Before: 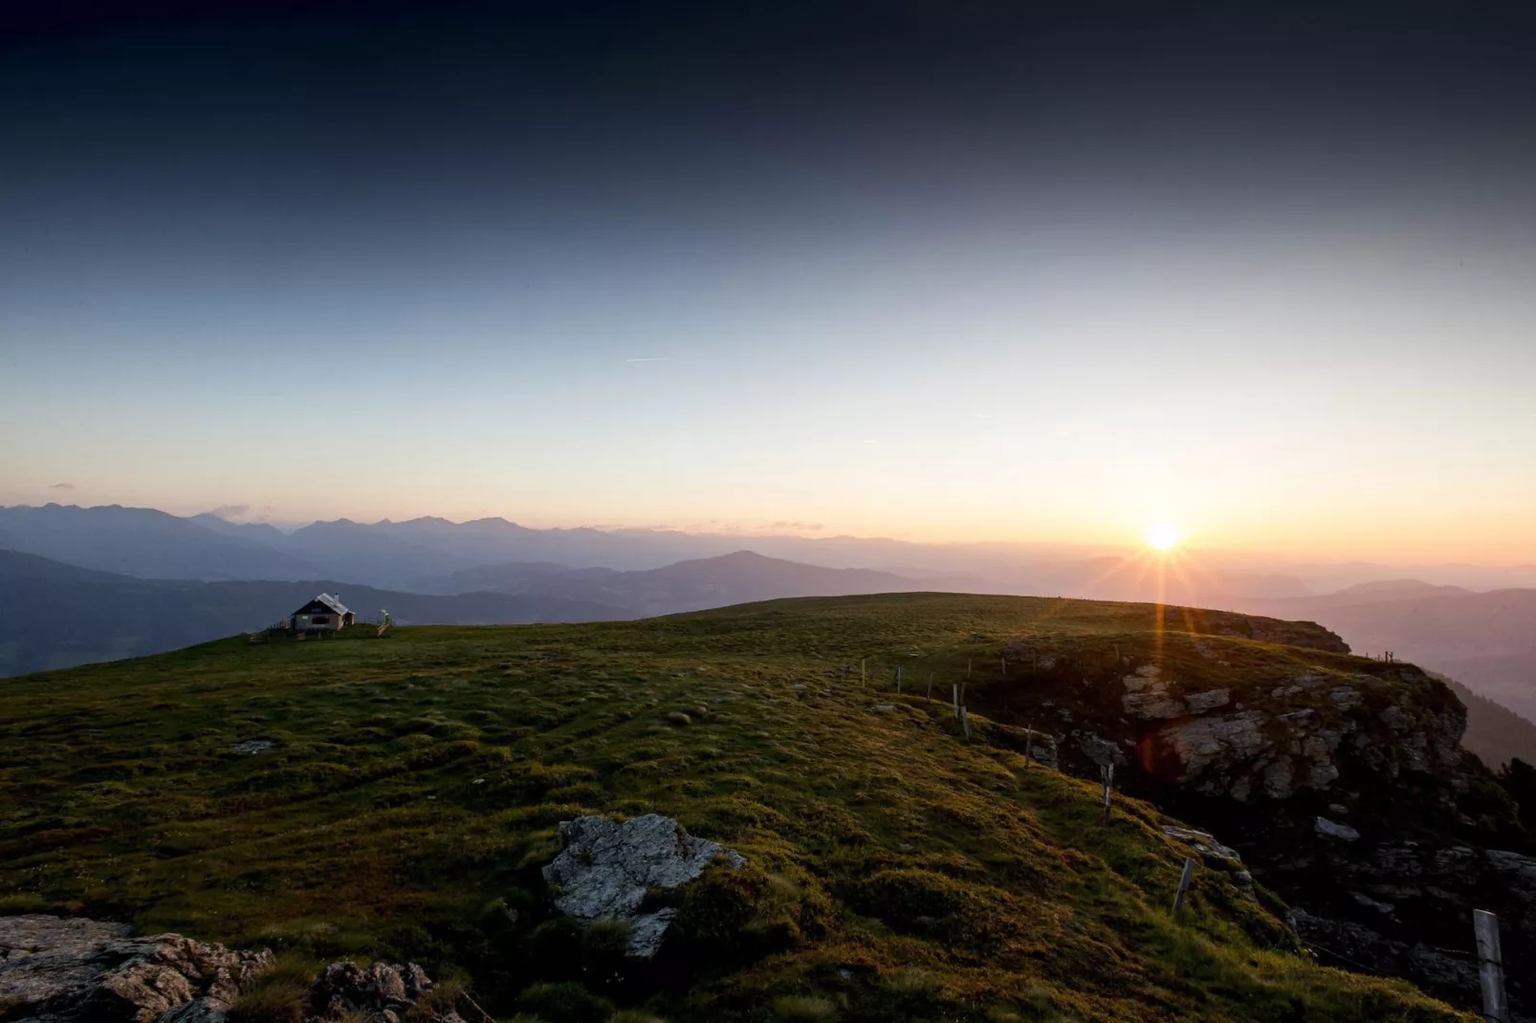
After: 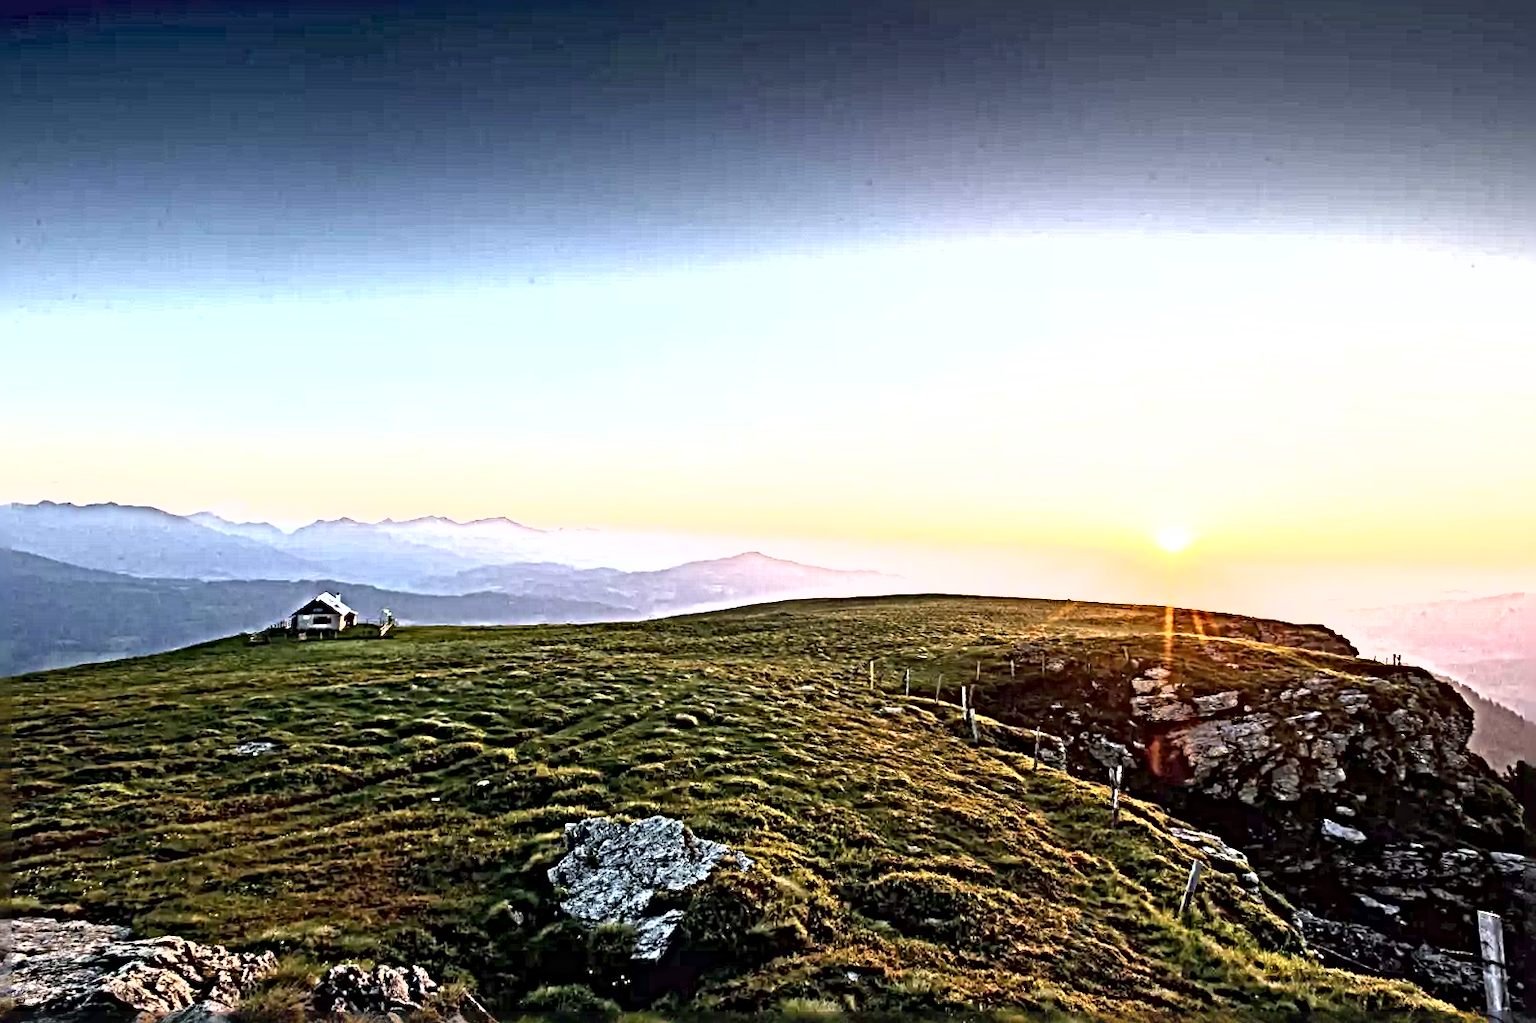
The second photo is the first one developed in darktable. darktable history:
sharpen: radius 6.3, amount 1.8, threshold 0
rotate and perspective: rotation 0.174°, lens shift (vertical) 0.013, lens shift (horizontal) 0.019, shear 0.001, automatic cropping original format, crop left 0.007, crop right 0.991, crop top 0.016, crop bottom 0.997
shadows and highlights: radius 125.46, shadows 30.51, highlights -30.51, low approximation 0.01, soften with gaussian
exposure: black level correction 0, exposure 2 EV, compensate highlight preservation false
